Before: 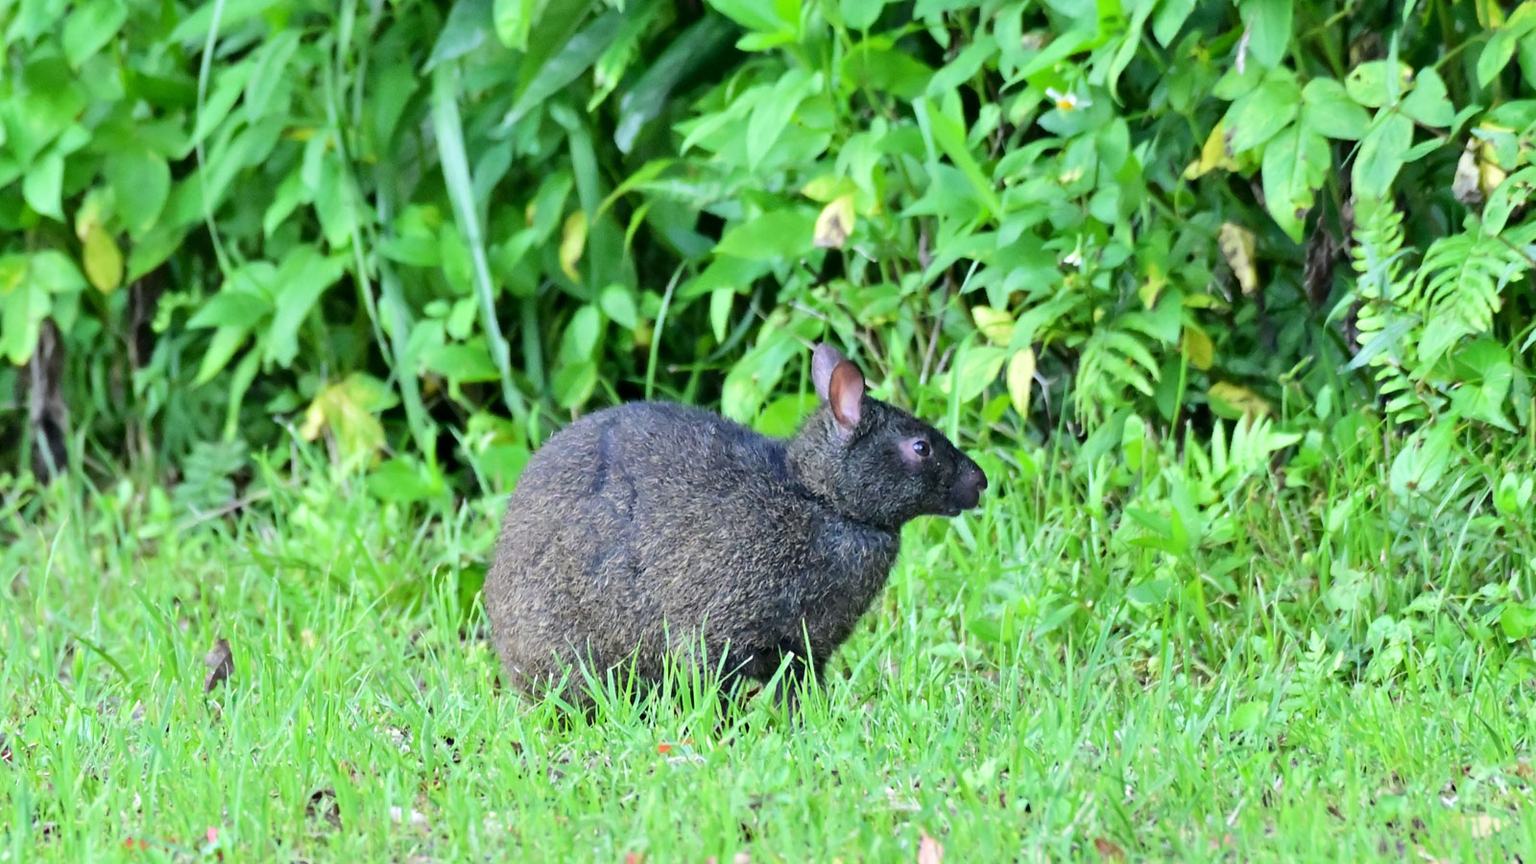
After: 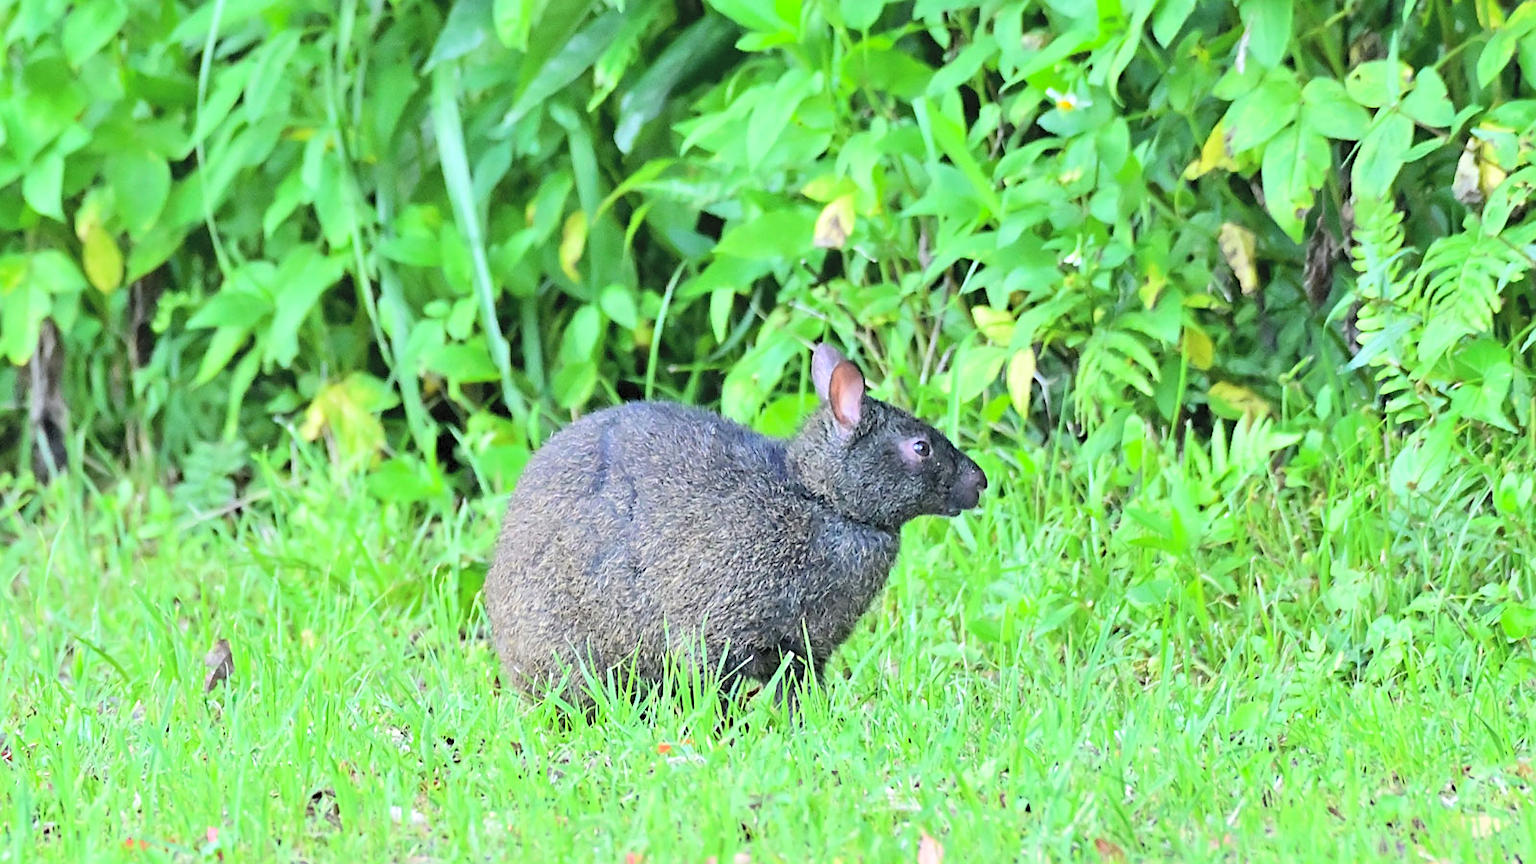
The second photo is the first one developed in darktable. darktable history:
sharpen: on, module defaults
contrast brightness saturation: contrast 0.096, brightness 0.311, saturation 0.139
